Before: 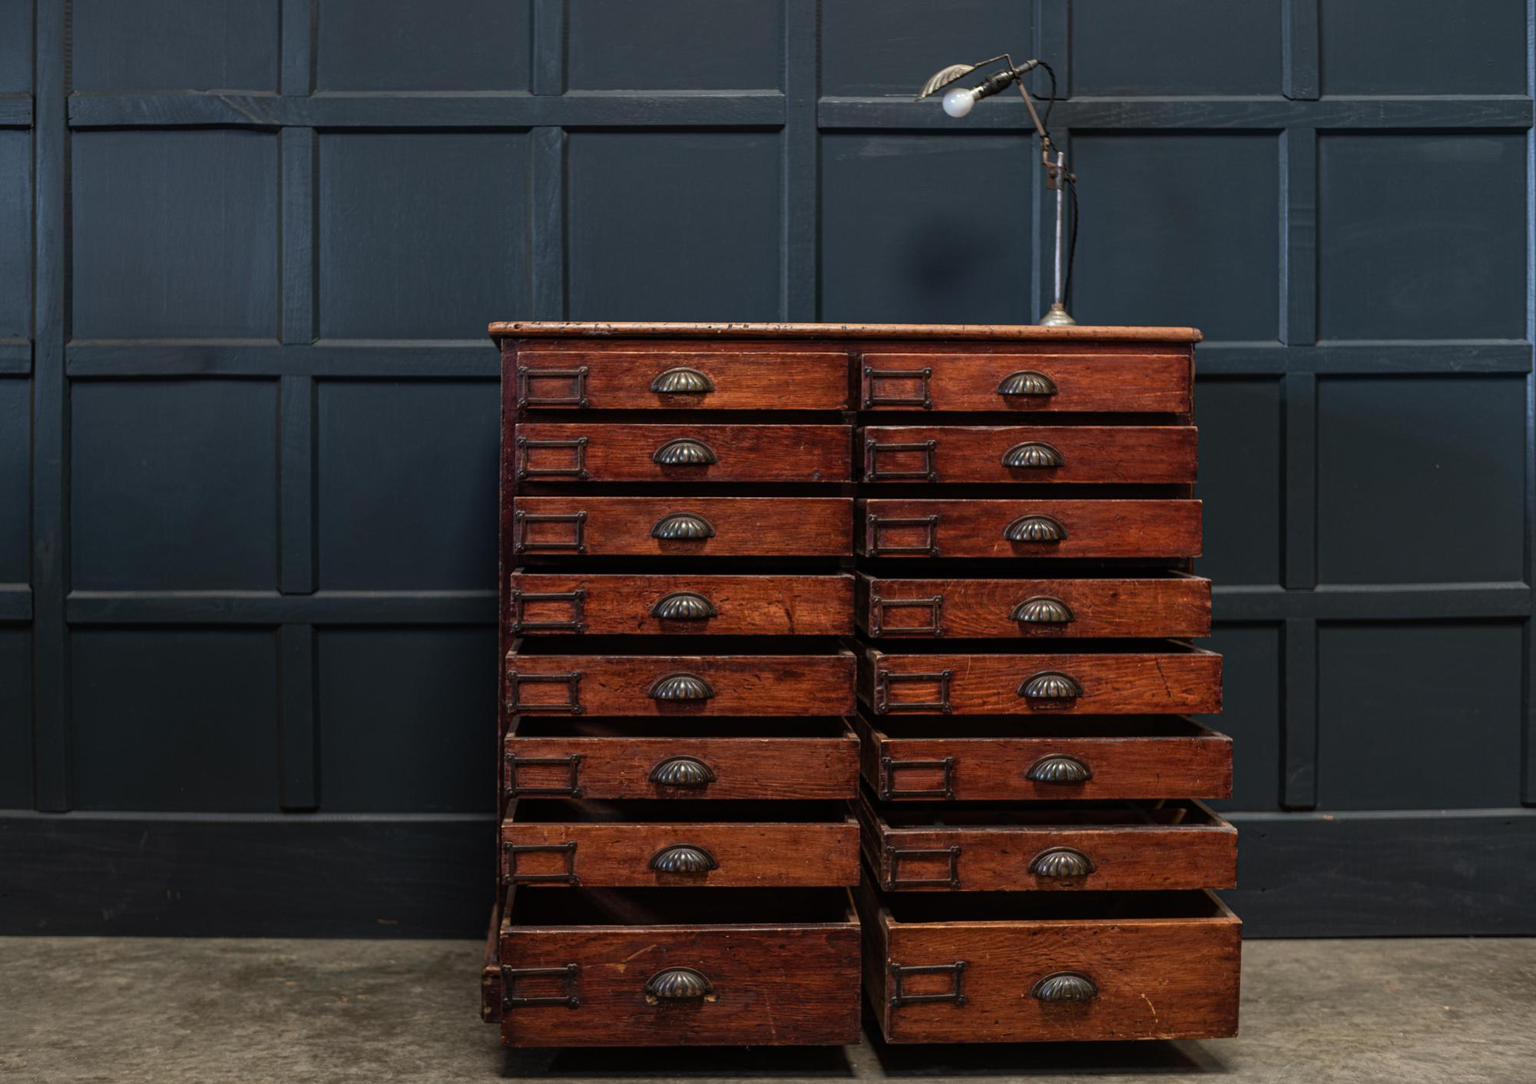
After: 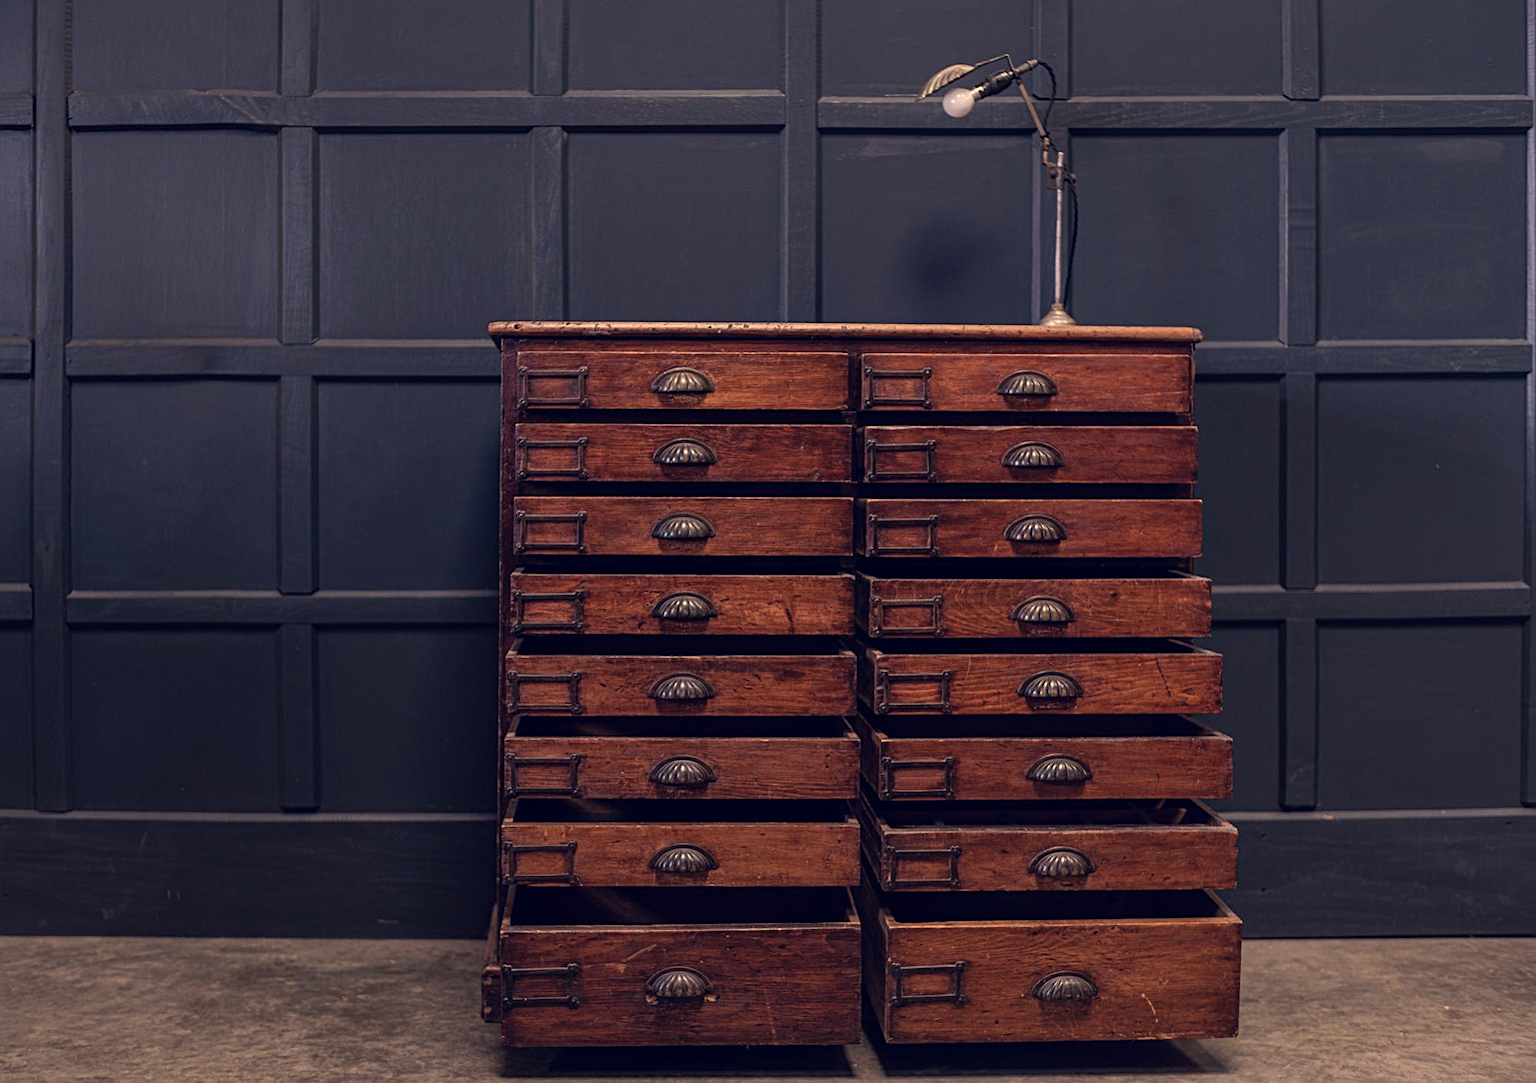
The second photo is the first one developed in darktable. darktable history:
sharpen: radius 2.167, amount 0.381, threshold 0
shadows and highlights: shadows 25, white point adjustment -3, highlights -30
color correction: highlights a* 19.59, highlights b* 27.49, shadows a* 3.46, shadows b* -17.28, saturation 0.73
